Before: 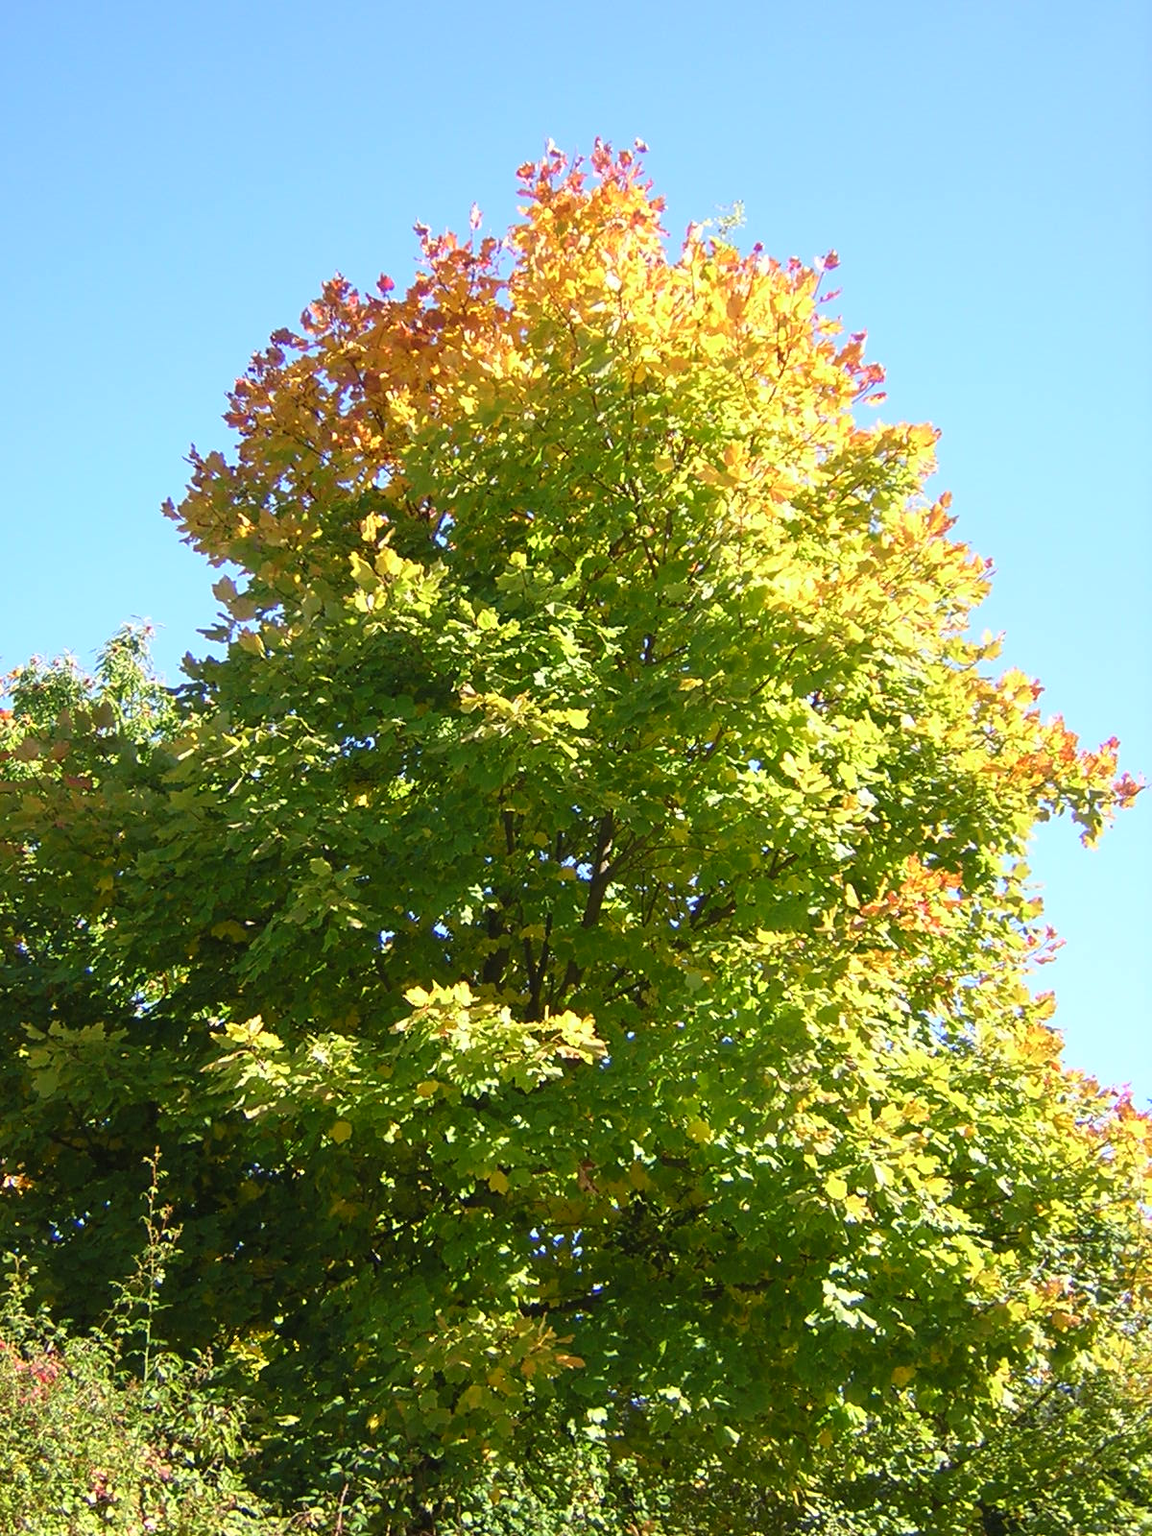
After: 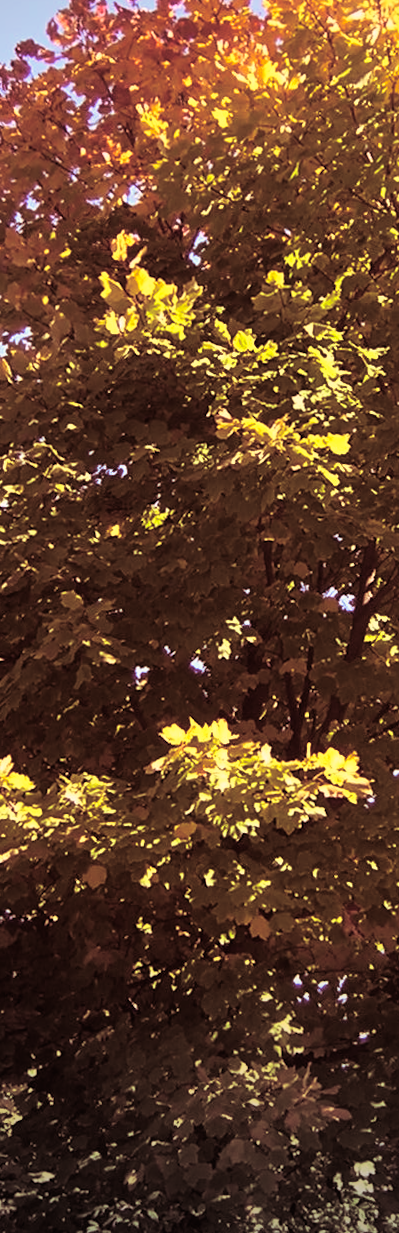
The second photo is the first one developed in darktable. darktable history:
vignetting: fall-off start 73.57%, center (0.22, -0.235)
color correction: highlights a* 12.23, highlights b* 5.41
rotate and perspective: rotation -0.45°, automatic cropping original format, crop left 0.008, crop right 0.992, crop top 0.012, crop bottom 0.988
split-toning: highlights › hue 187.2°, highlights › saturation 0.83, balance -68.05, compress 56.43%
rgb levels: mode RGB, independent channels, levels [[0, 0.5, 1], [0, 0.521, 1], [0, 0.536, 1]]
crop and rotate: left 21.77%, top 18.528%, right 44.676%, bottom 2.997%
